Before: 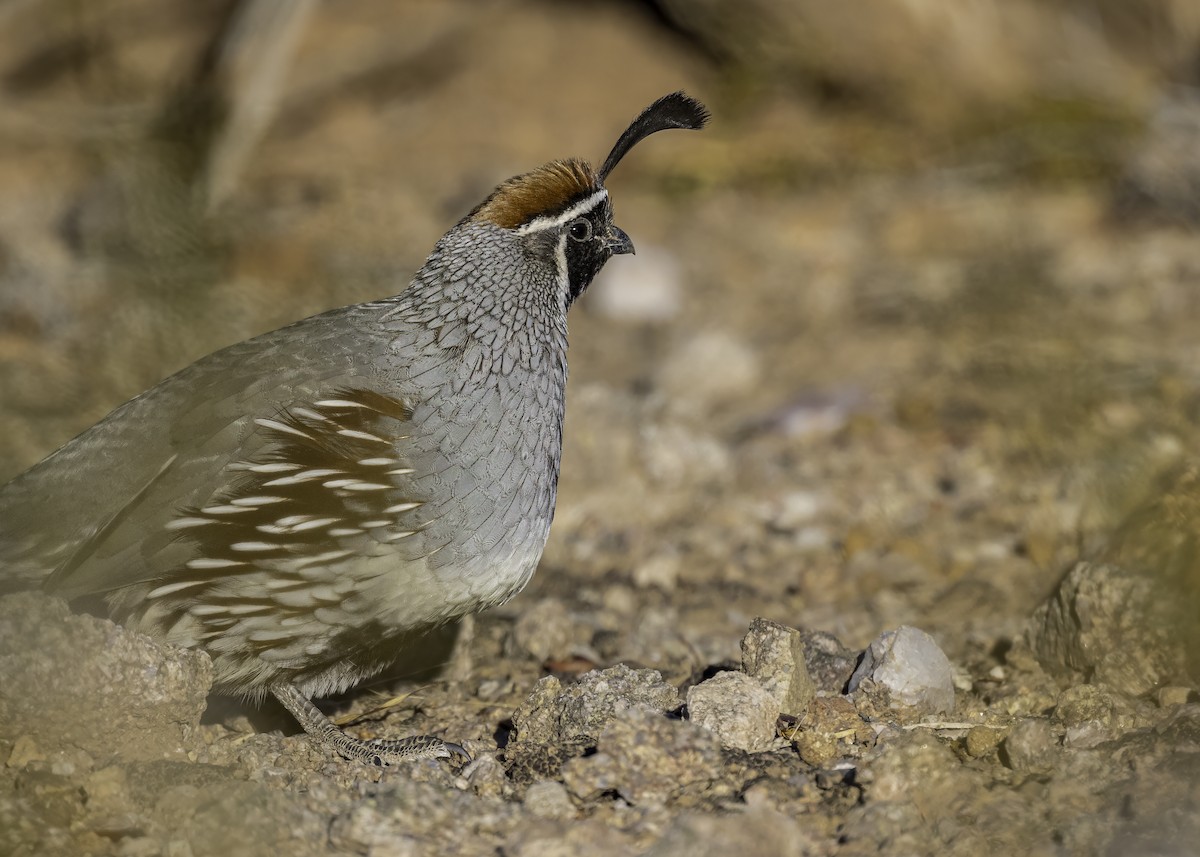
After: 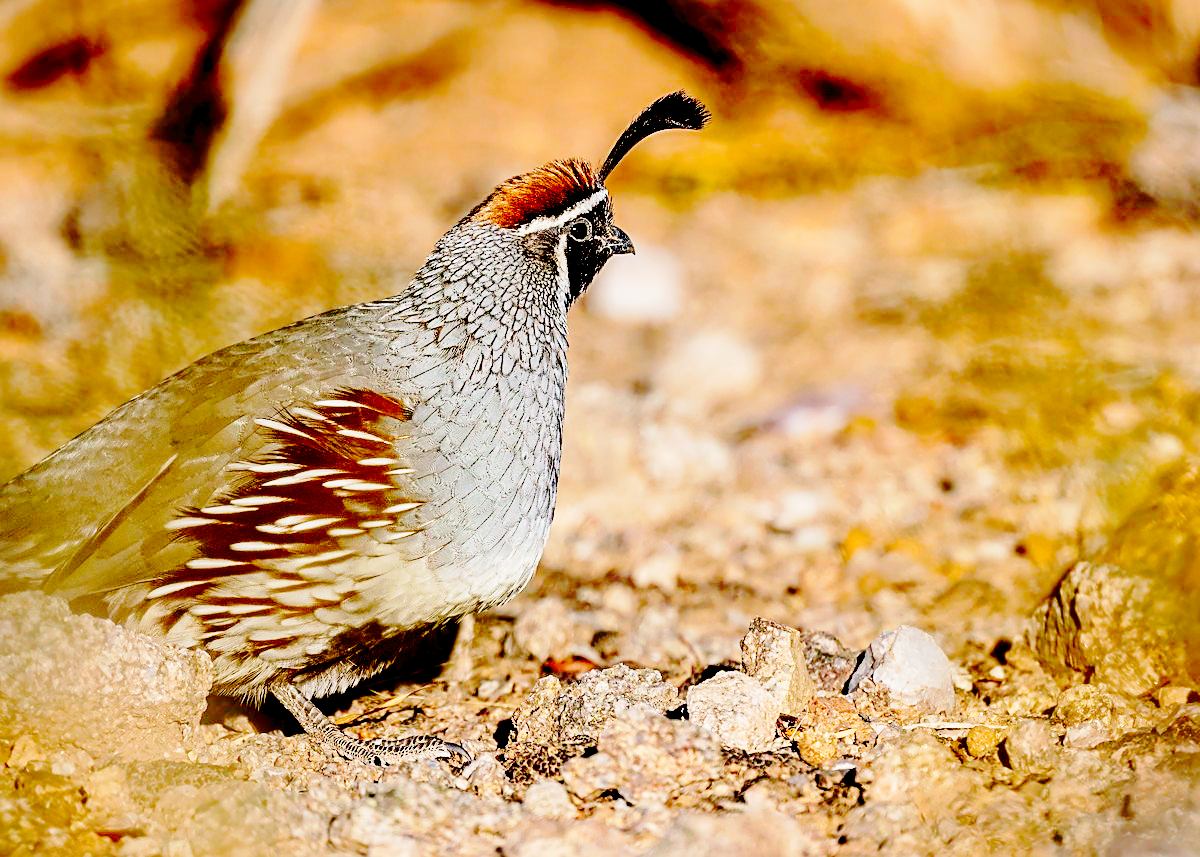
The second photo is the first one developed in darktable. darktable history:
sharpen: on, module defaults
base curve: curves: ch0 [(0, 0) (0.028, 0.03) (0.121, 0.232) (0.46, 0.748) (0.859, 0.968) (1, 1)], preserve colors none
exposure: black level correction 0.056, compensate highlight preservation false
tone curve: curves: ch0 [(0, 0) (0.003, 0.015) (0.011, 0.019) (0.025, 0.026) (0.044, 0.041) (0.069, 0.057) (0.1, 0.085) (0.136, 0.116) (0.177, 0.158) (0.224, 0.215) (0.277, 0.286) (0.335, 0.367) (0.399, 0.452) (0.468, 0.534) (0.543, 0.612) (0.623, 0.698) (0.709, 0.775) (0.801, 0.858) (0.898, 0.928) (1, 1)], preserve colors none
